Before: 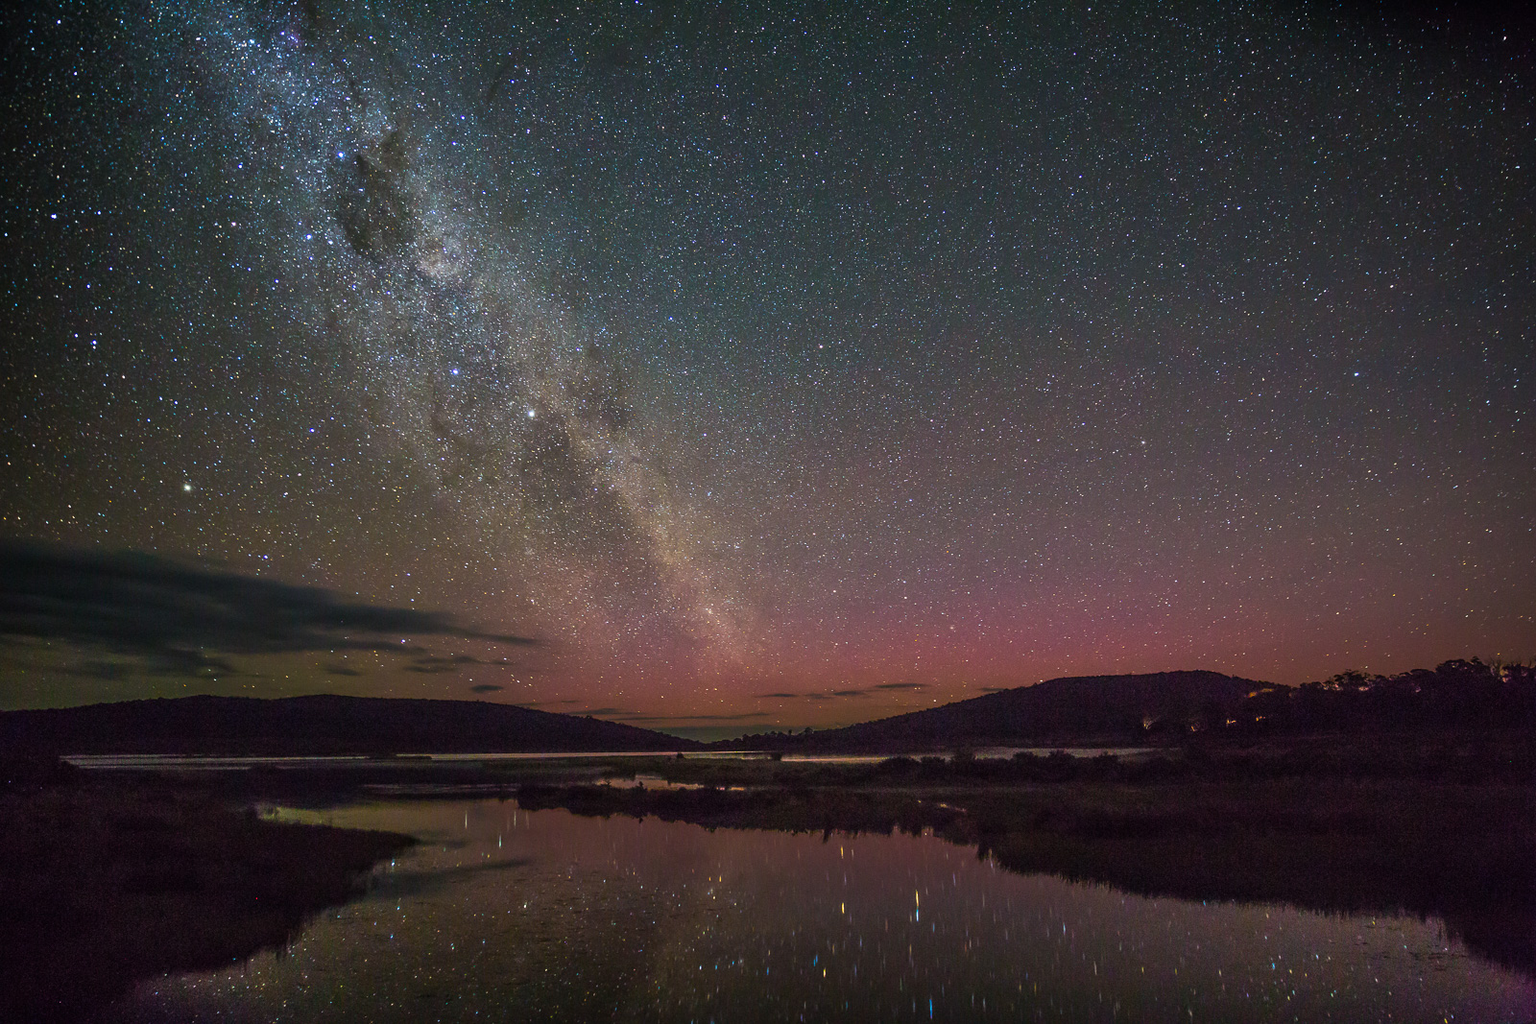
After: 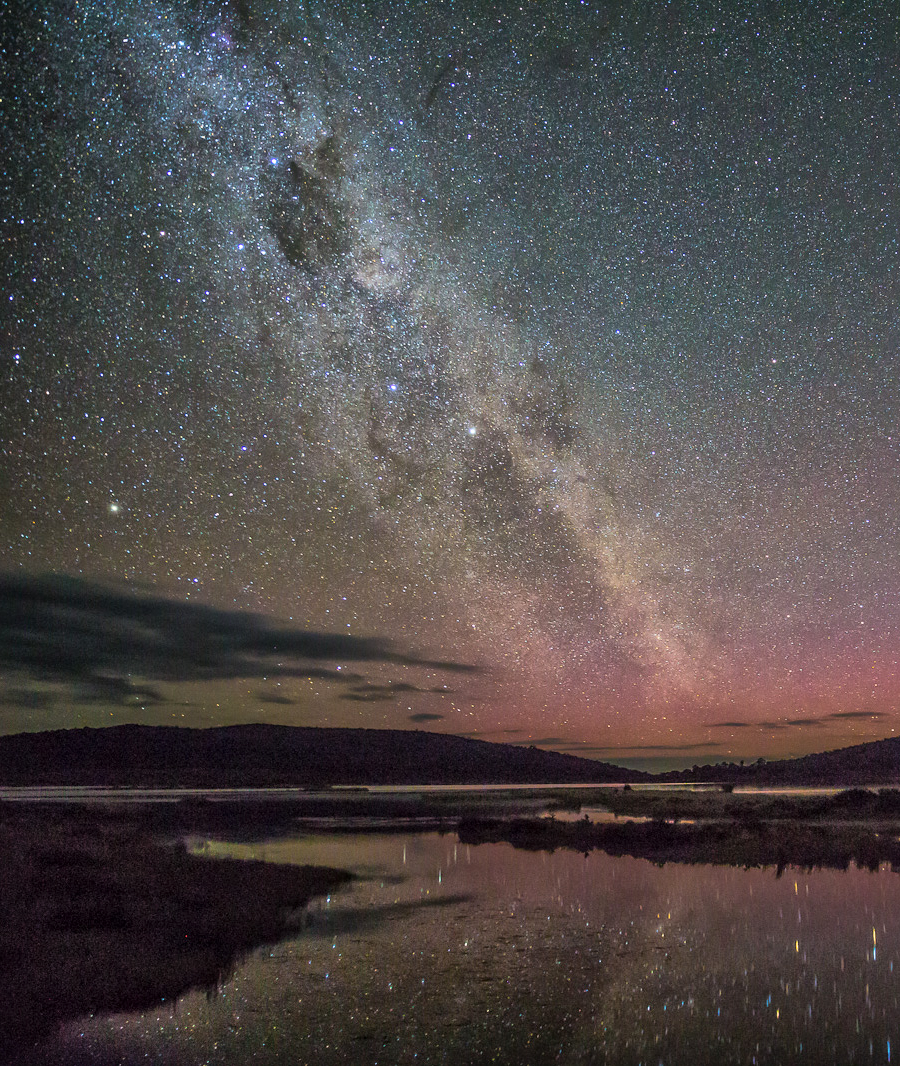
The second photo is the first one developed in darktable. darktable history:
global tonemap: drago (1, 100), detail 1
crop: left 5.114%, right 38.589%
